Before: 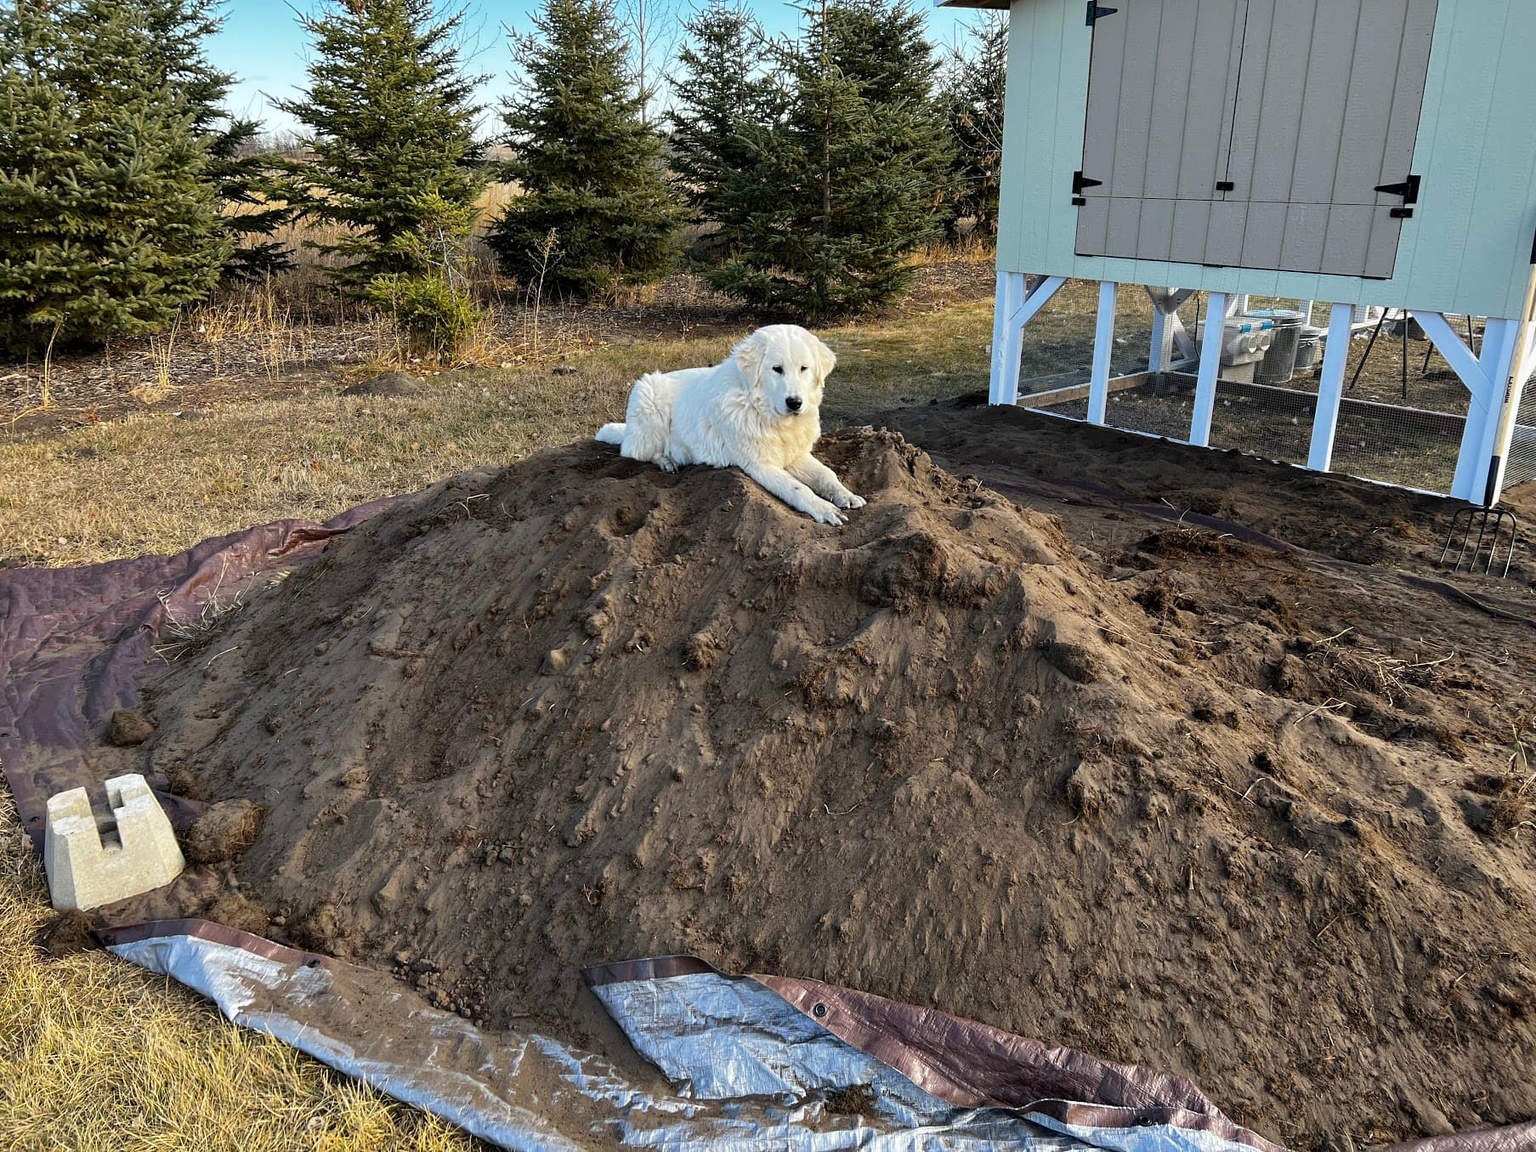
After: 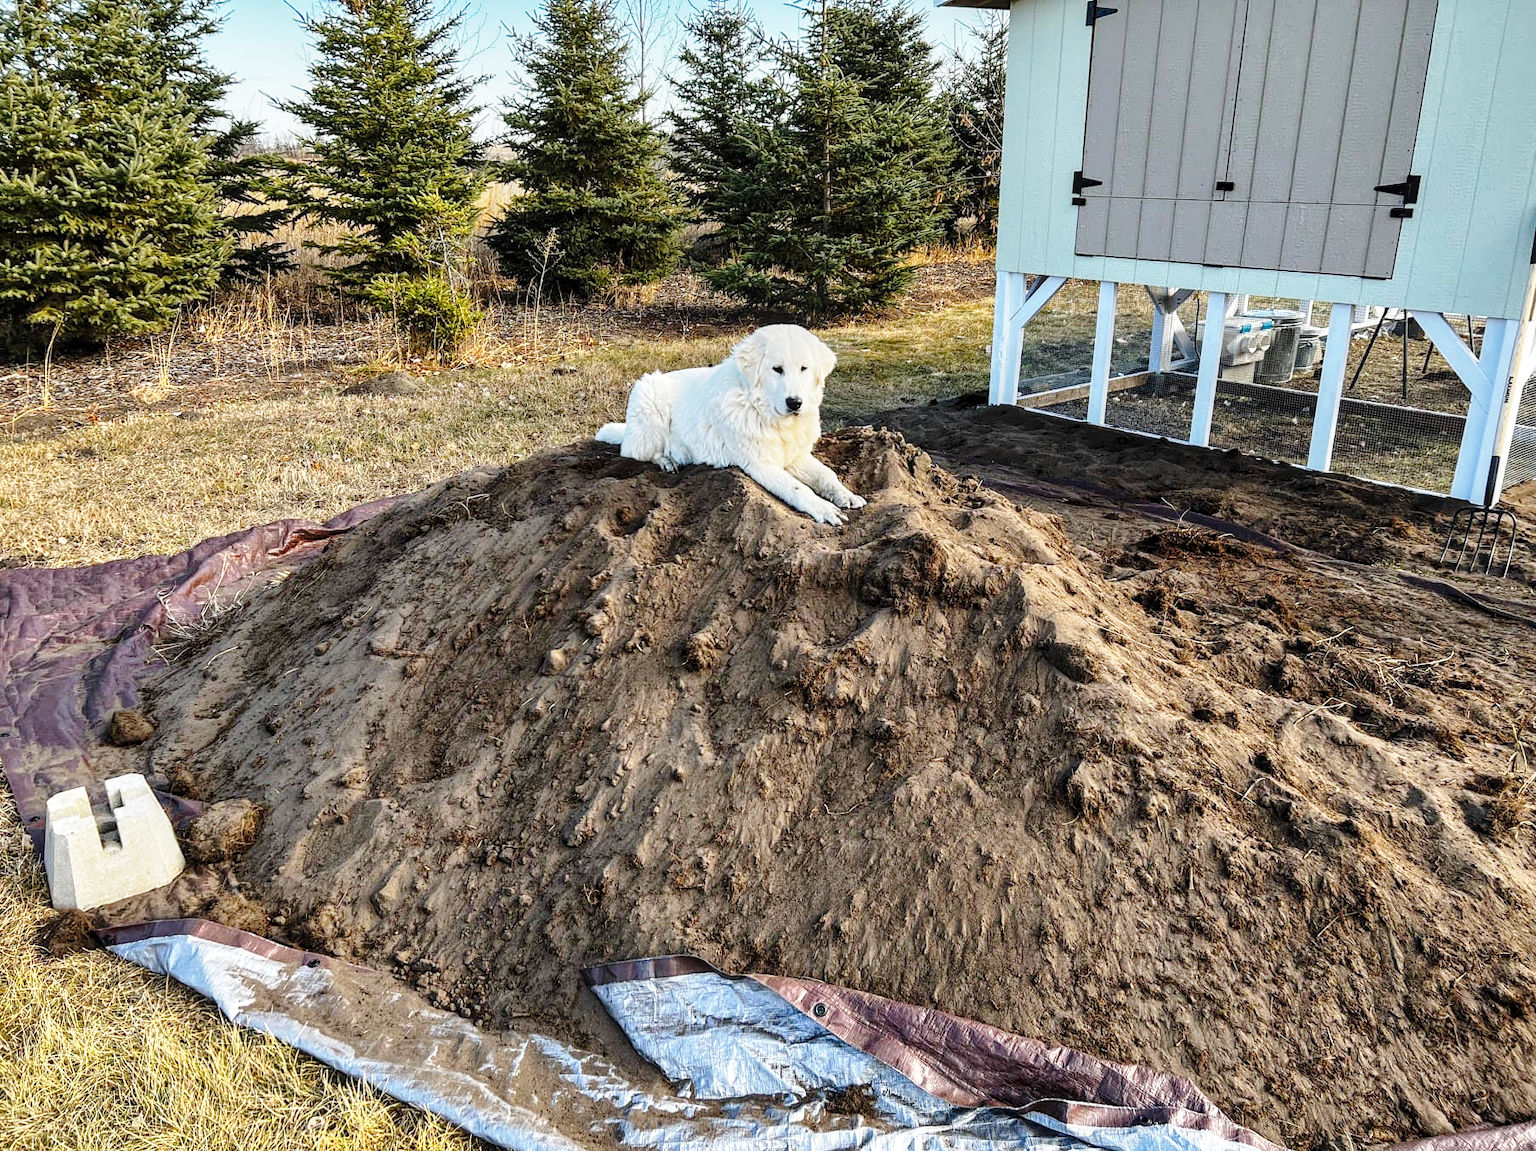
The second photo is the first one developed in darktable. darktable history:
shadows and highlights: soften with gaussian
local contrast: on, module defaults
base curve: curves: ch0 [(0, 0) (0.028, 0.03) (0.121, 0.232) (0.46, 0.748) (0.859, 0.968) (1, 1)], preserve colors none
